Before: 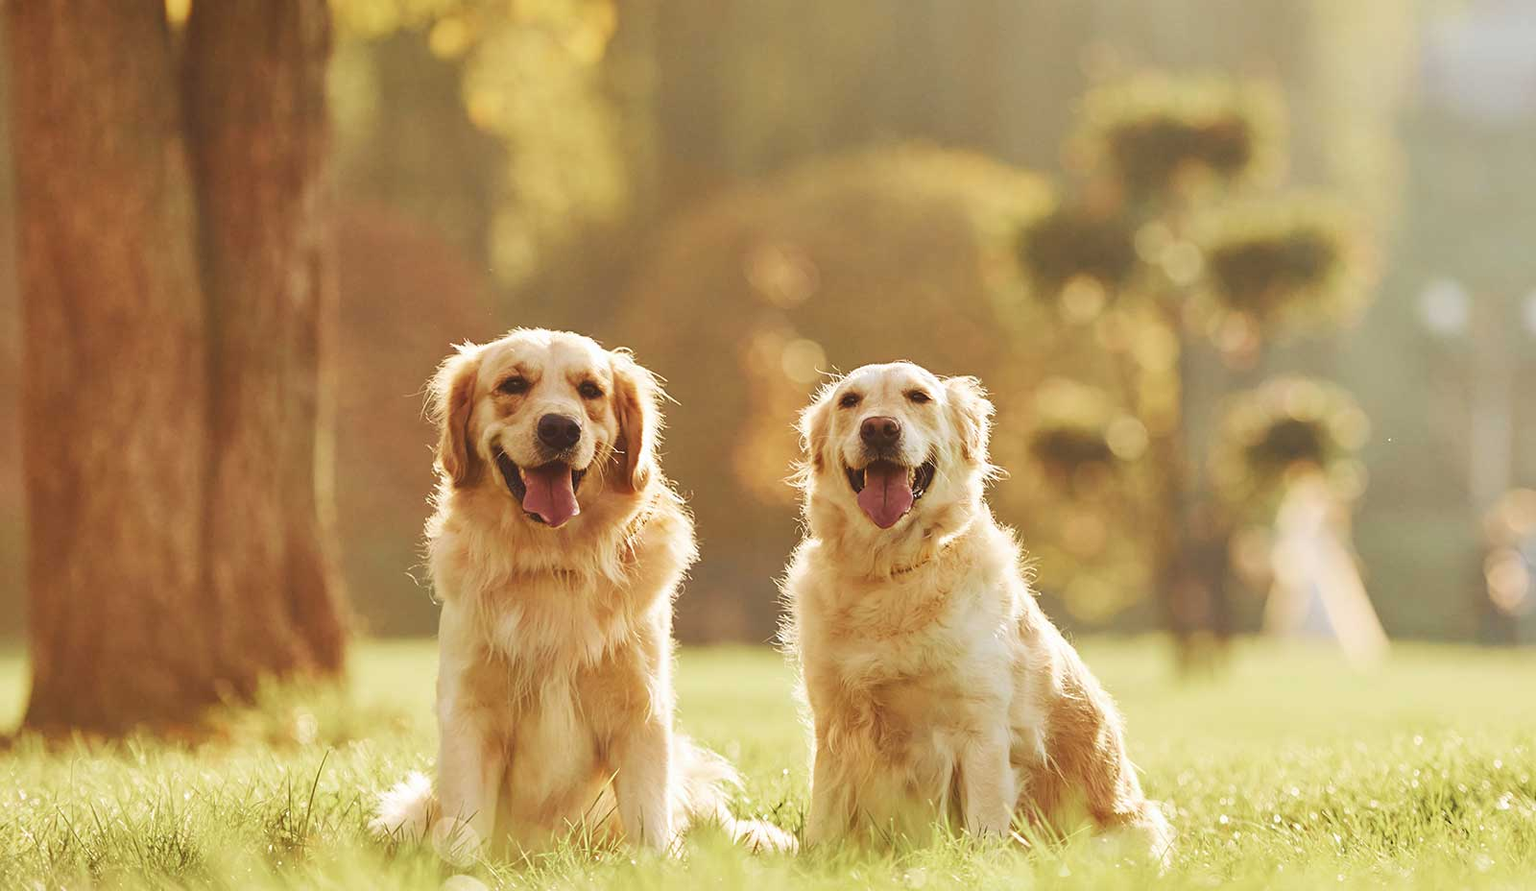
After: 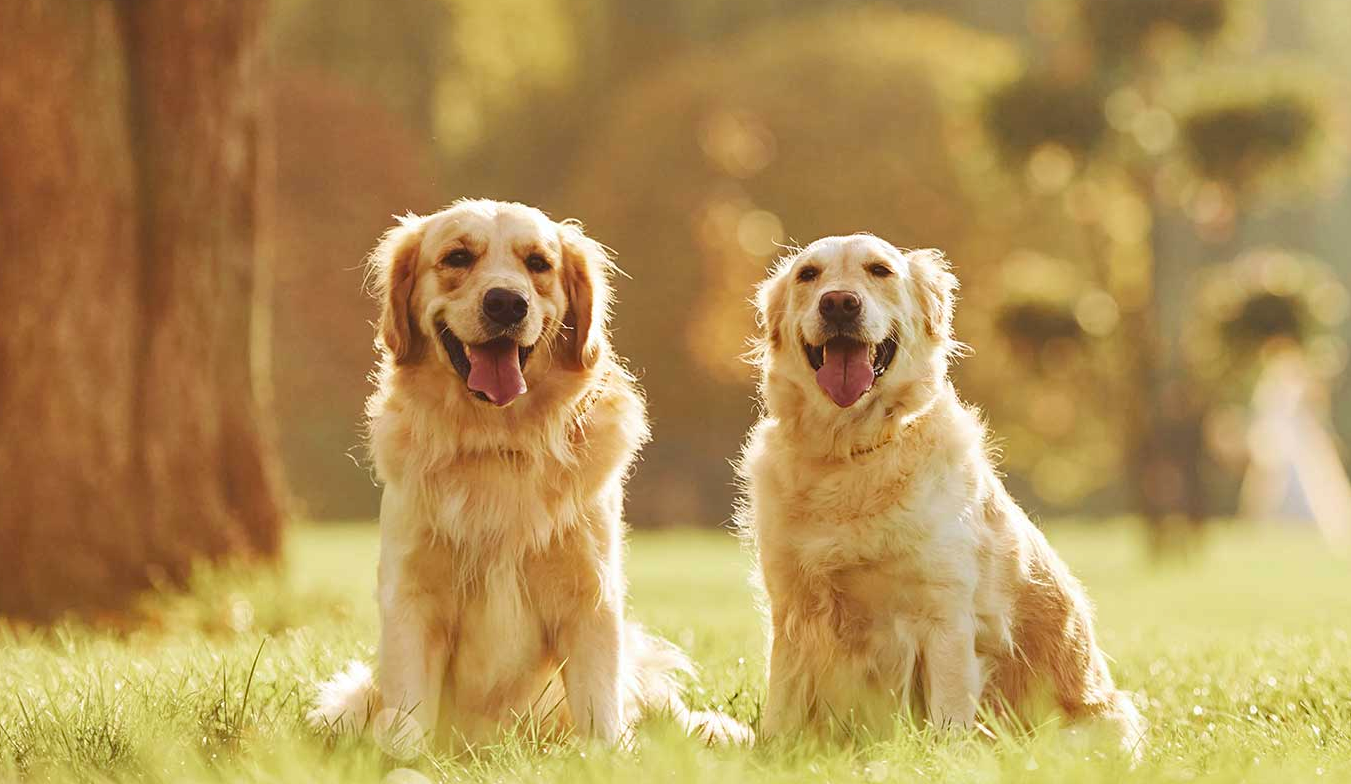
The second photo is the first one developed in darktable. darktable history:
crop and rotate: left 4.842%, top 15.51%, right 10.668%
haze removal: compatibility mode true, adaptive false
